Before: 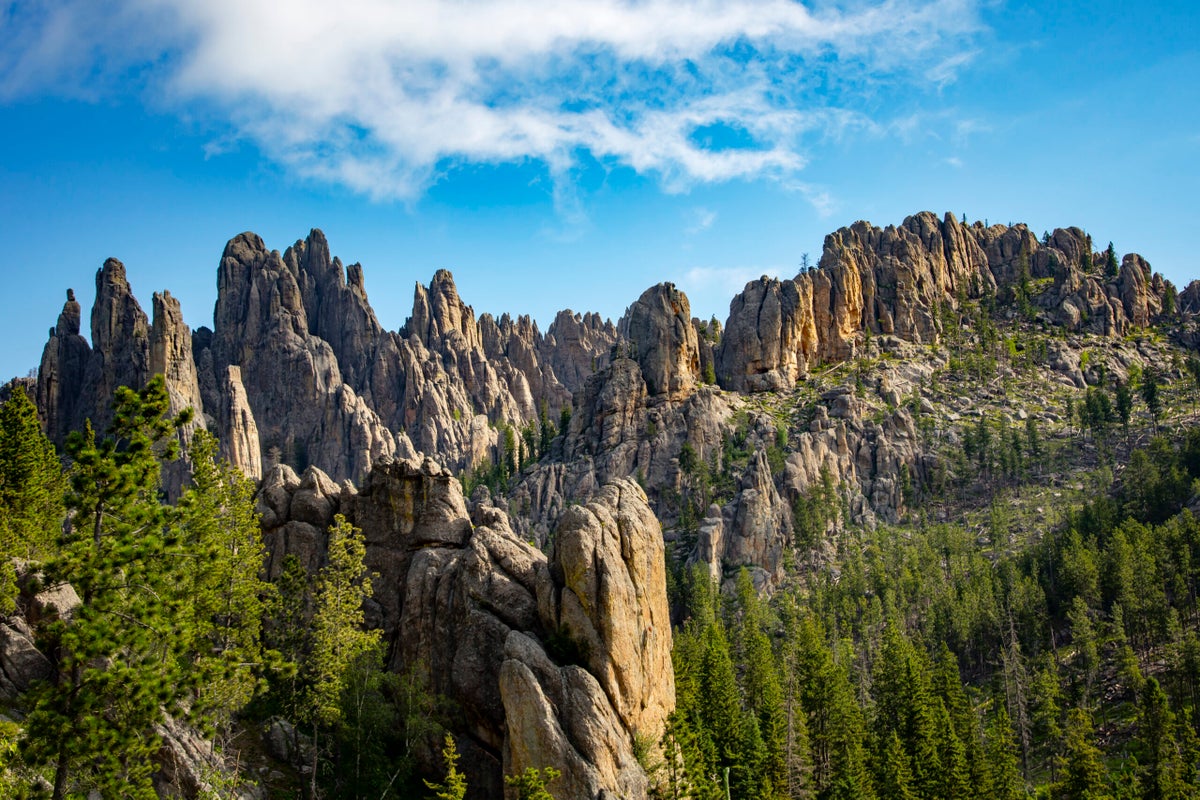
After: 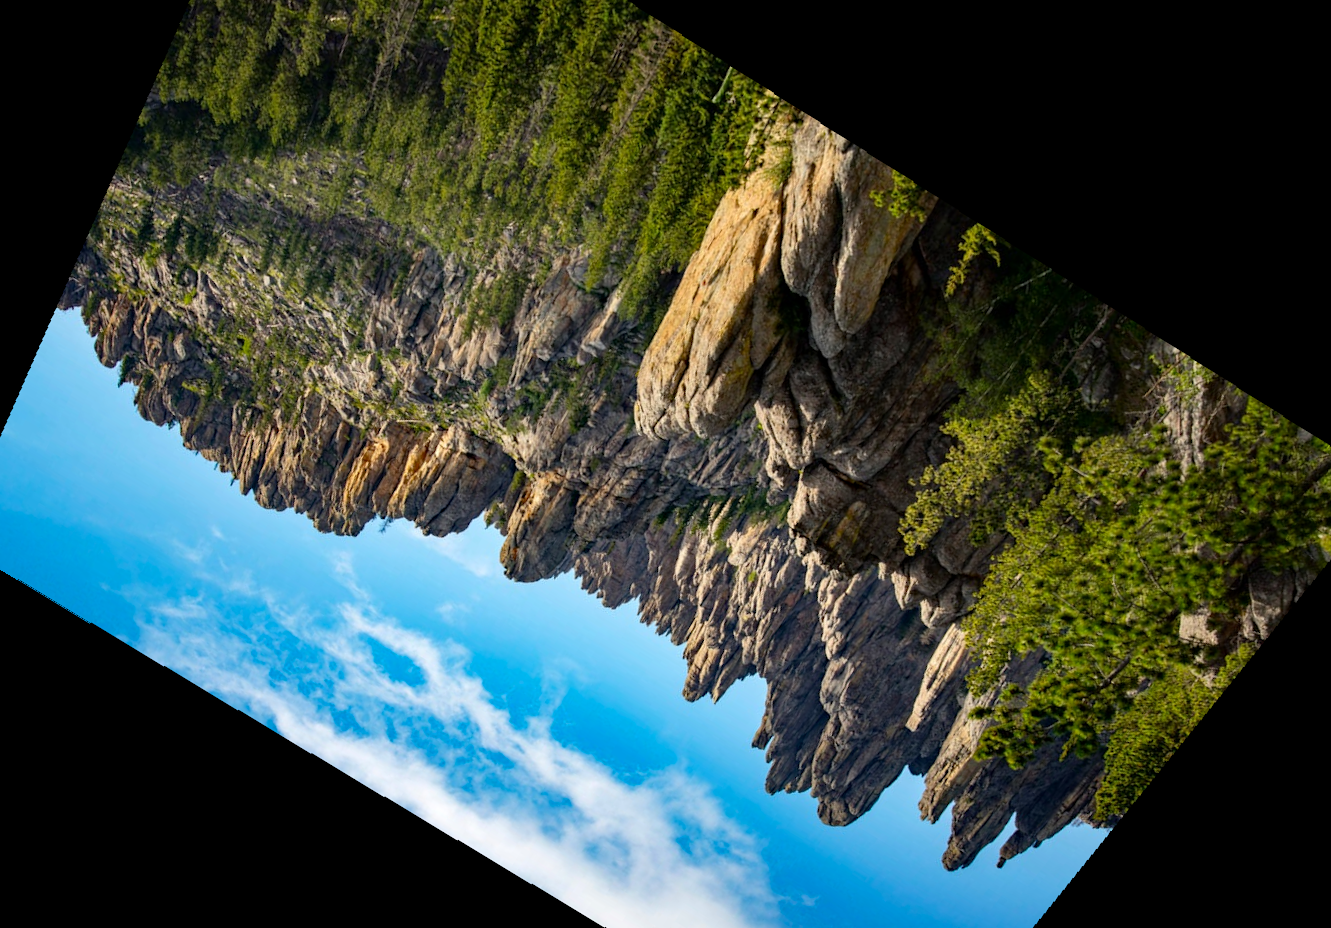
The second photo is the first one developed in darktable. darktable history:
contrast brightness saturation: contrast 0.08, saturation 0.02
rotate and perspective: rotation 0.128°, lens shift (vertical) -0.181, lens shift (horizontal) -0.044, shear 0.001, automatic cropping off
crop and rotate: angle 148.68°, left 9.111%, top 15.603%, right 4.588%, bottom 17.041%
haze removal: adaptive false
